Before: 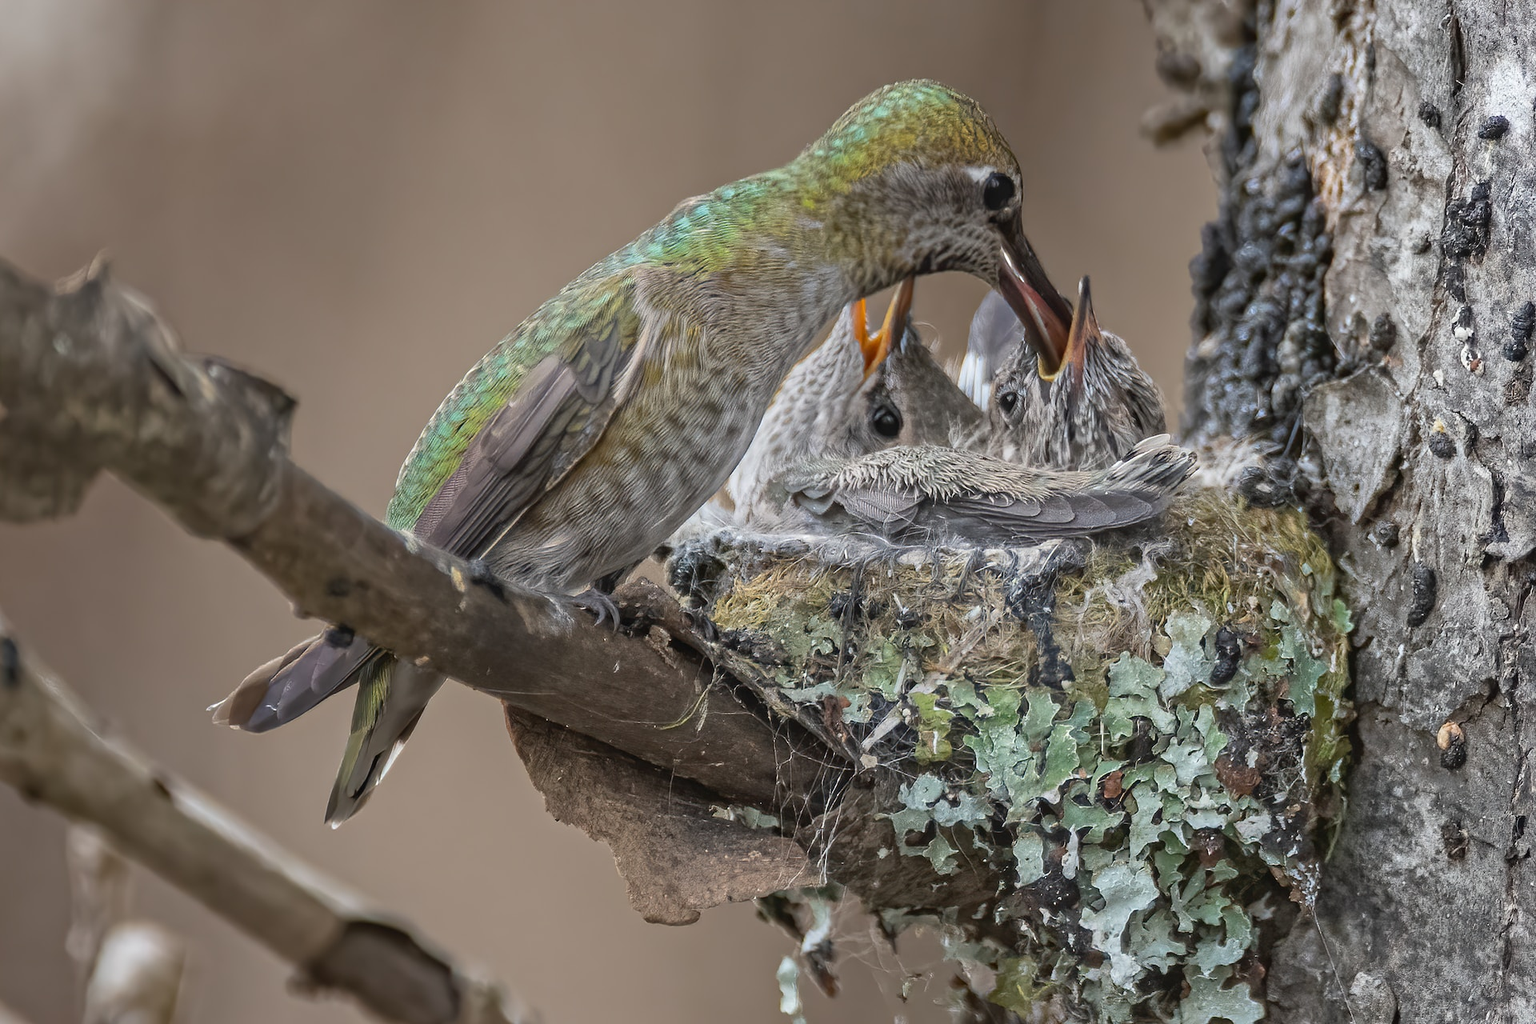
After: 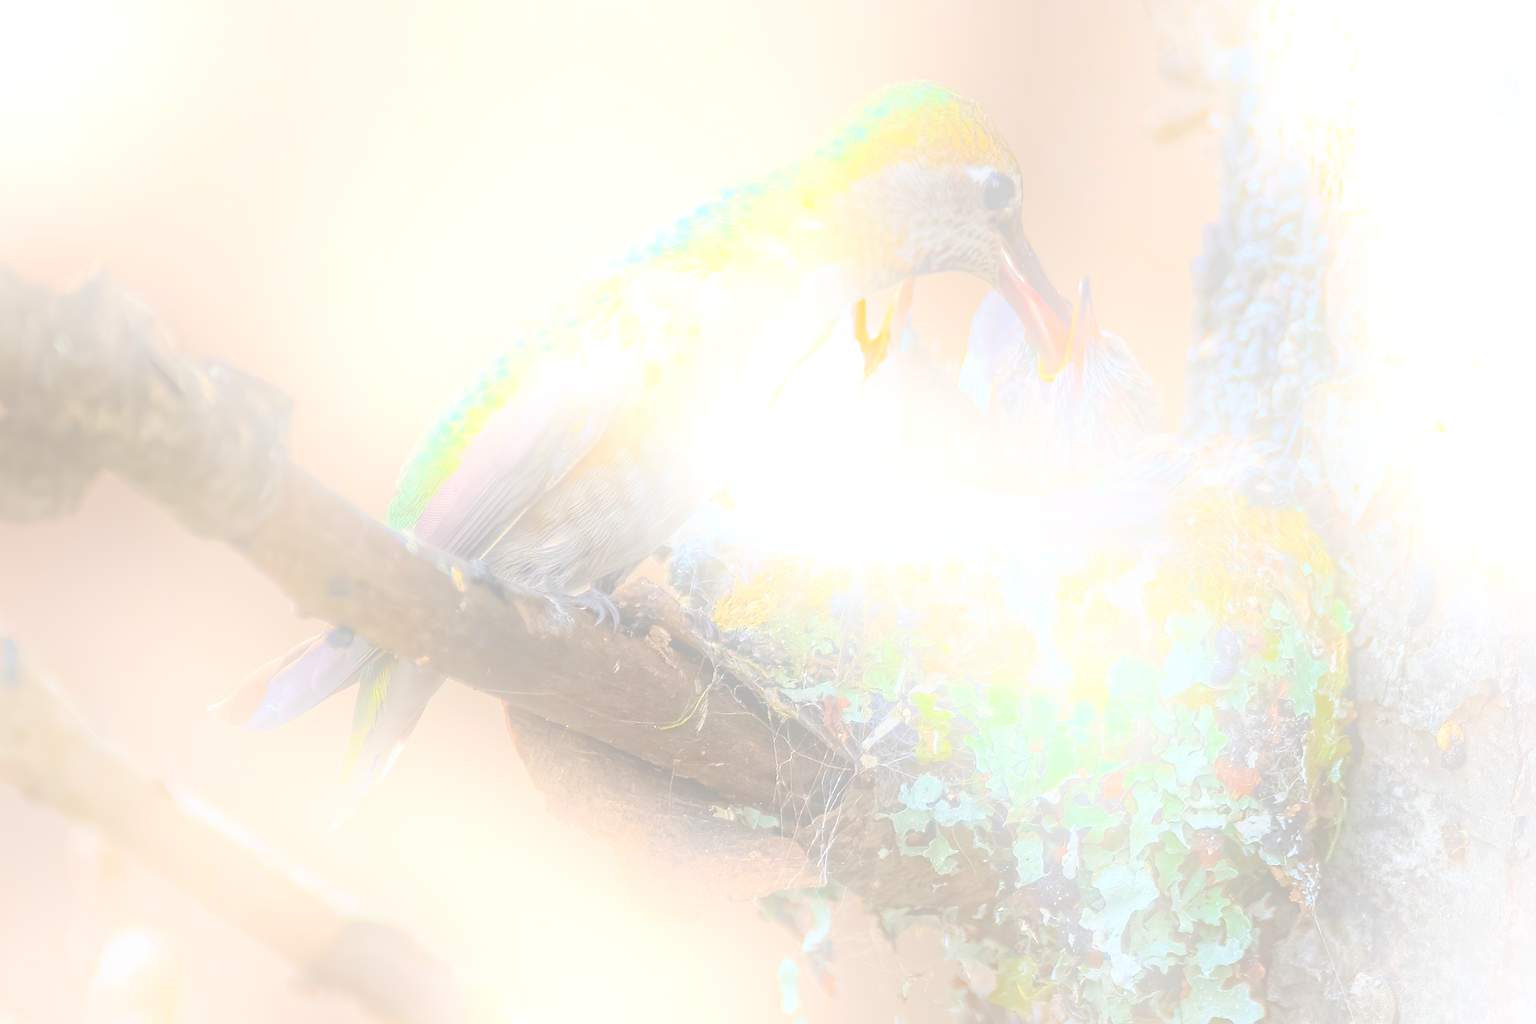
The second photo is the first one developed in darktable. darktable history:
shadows and highlights: radius 44.78, white point adjustment 6.64, compress 79.65%, highlights color adjustment 78.42%, soften with gaussian
bloom: size 25%, threshold 5%, strength 90%
